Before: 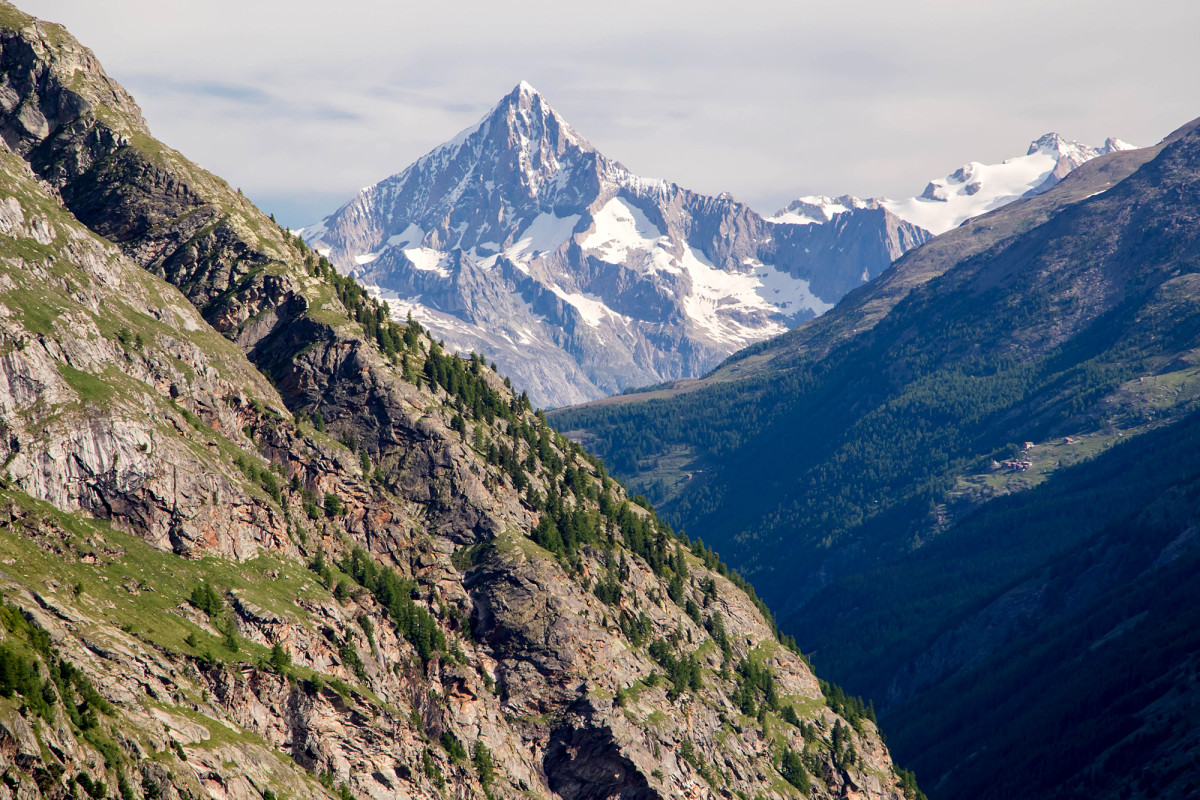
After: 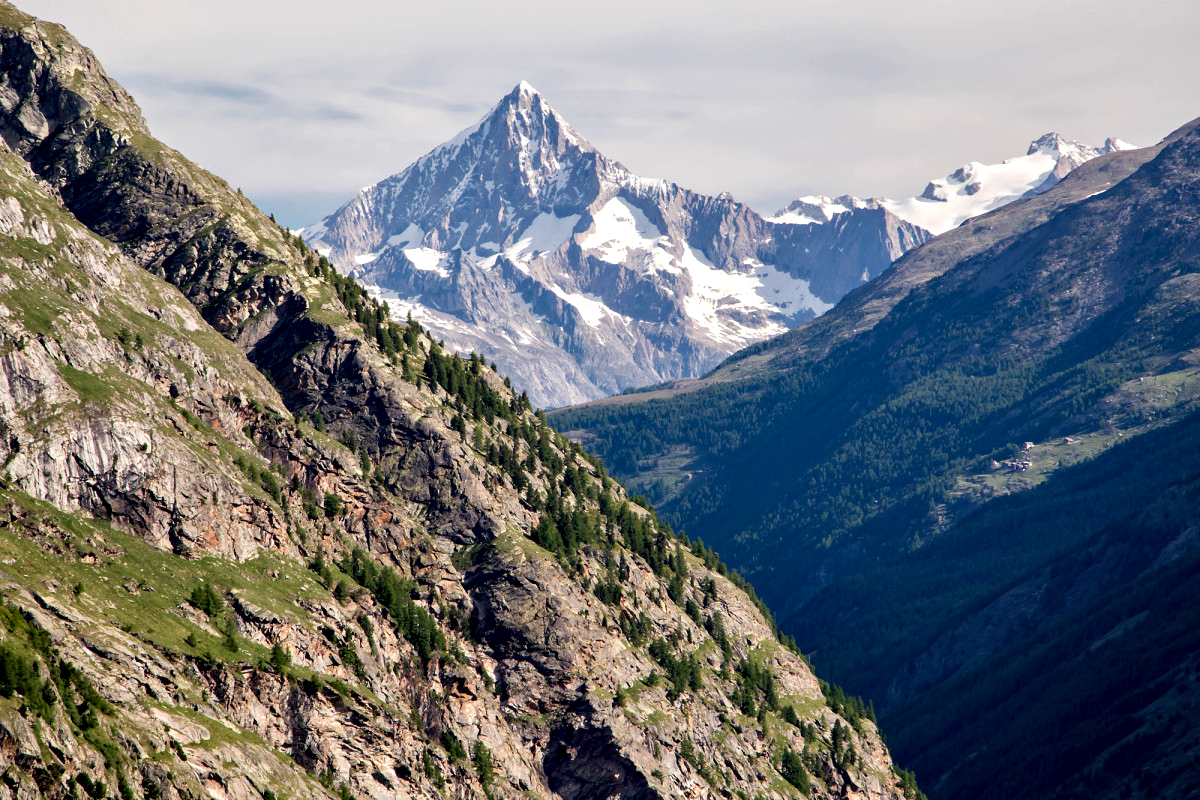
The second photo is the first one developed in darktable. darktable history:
contrast equalizer: y [[0.531, 0.548, 0.559, 0.557, 0.544, 0.527], [0.5 ×6], [0.5 ×6], [0 ×6], [0 ×6]]
rotate and perspective: automatic cropping off
